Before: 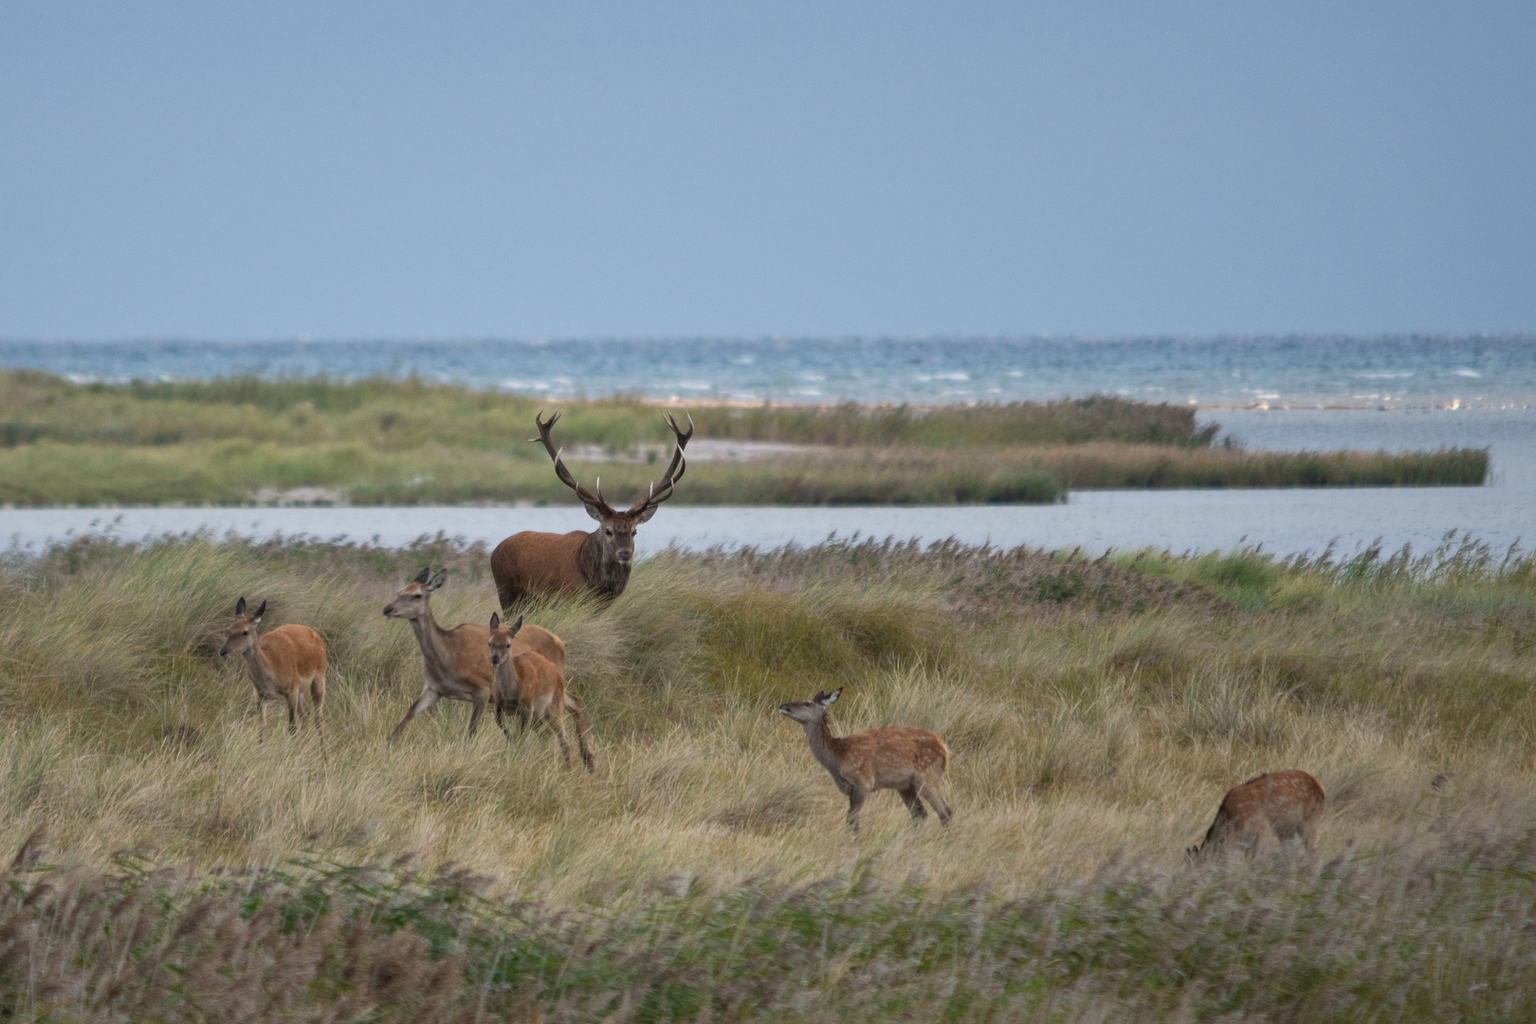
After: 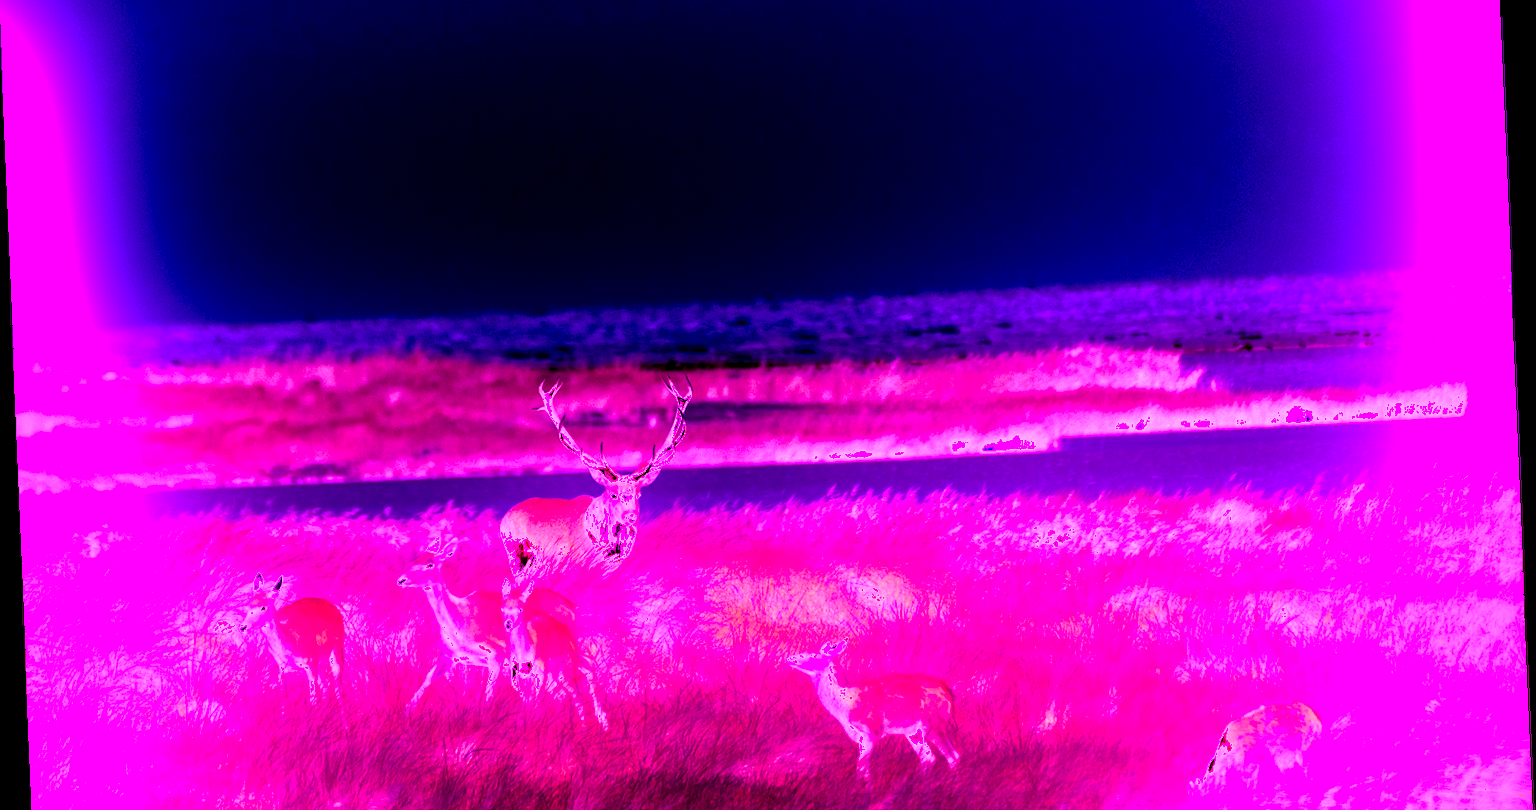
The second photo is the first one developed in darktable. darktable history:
rotate and perspective: rotation -2.29°, automatic cropping off
shadows and highlights: shadows 20.91, highlights -35.45, soften with gaussian
crop: top 5.667%, bottom 17.637%
white balance: red 8, blue 8
